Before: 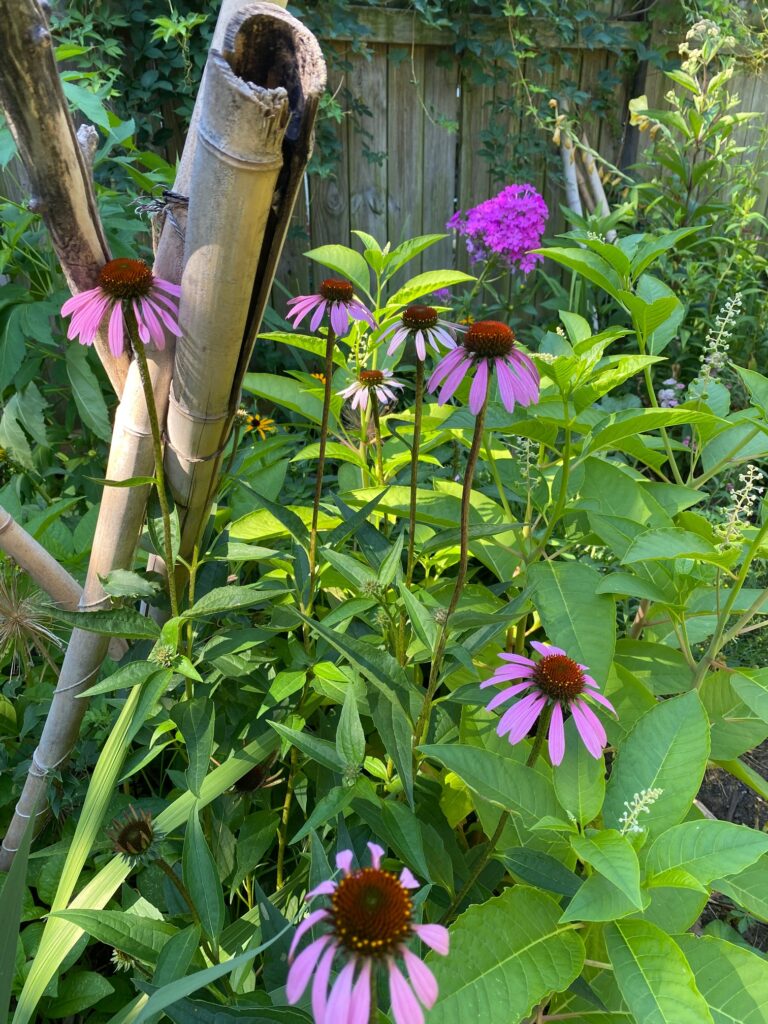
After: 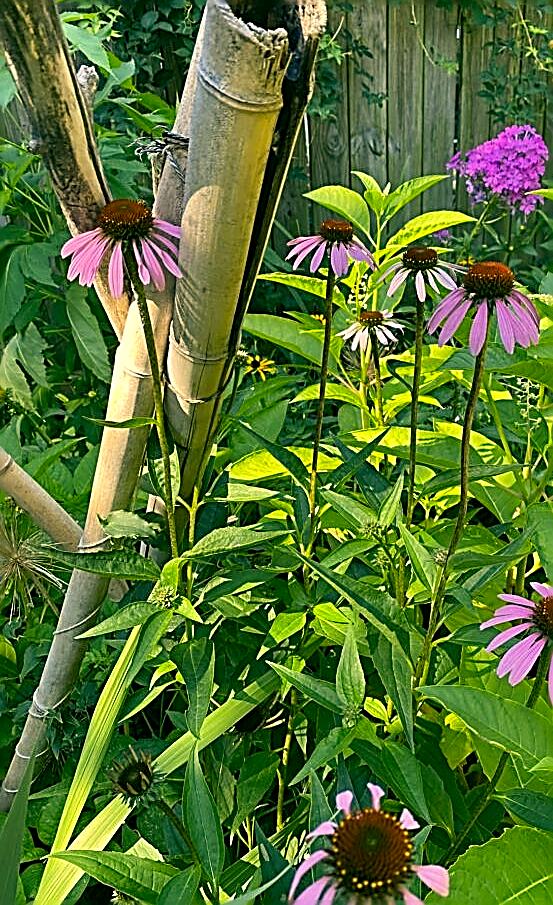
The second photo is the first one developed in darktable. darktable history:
crop: top 5.79%, right 27.886%, bottom 5.798%
color correction: highlights a* 4.68, highlights b* 24.67, shadows a* -16.19, shadows b* 3.91
contrast equalizer: octaves 7, y [[0.6 ×6], [0.55 ×6], [0 ×6], [0 ×6], [0 ×6]], mix 0.16
shadows and highlights: soften with gaussian
sharpen: amount 1.867
